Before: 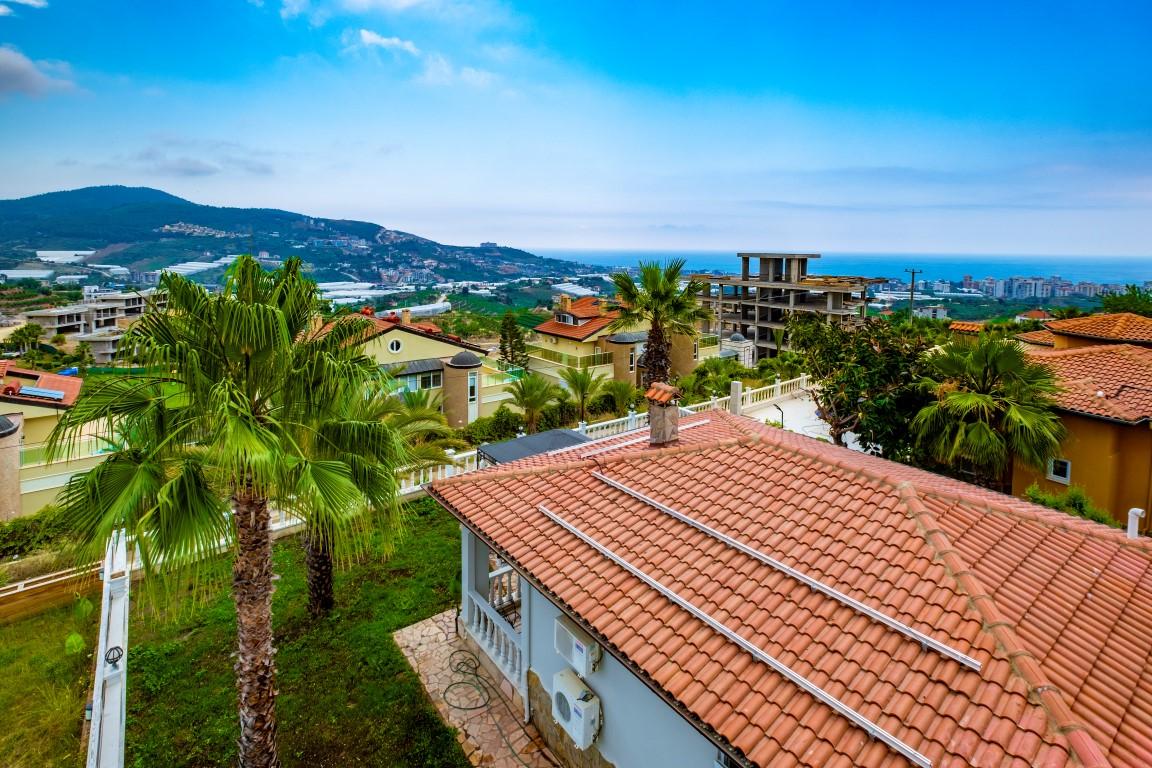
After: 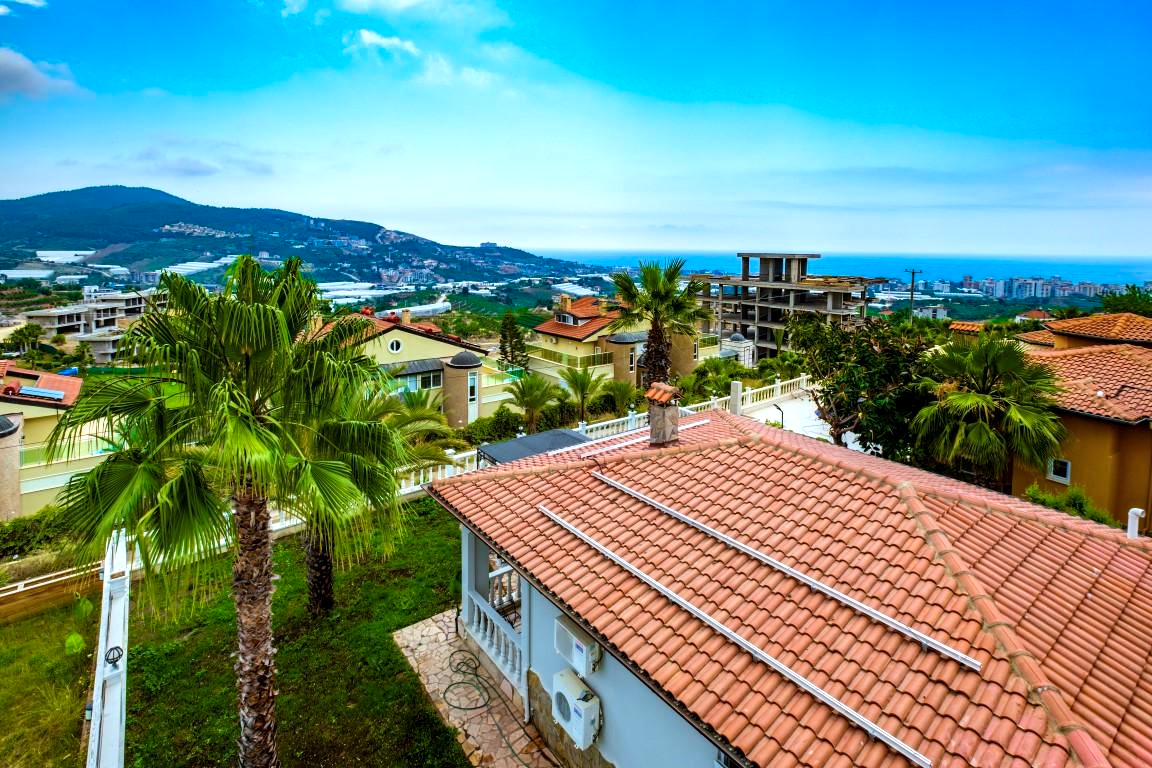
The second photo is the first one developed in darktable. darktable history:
tone equalizer: -8 EV -0.417 EV, -7 EV -0.389 EV, -6 EV -0.333 EV, -5 EV -0.222 EV, -3 EV 0.222 EV, -2 EV 0.333 EV, -1 EV 0.389 EV, +0 EV 0.417 EV, edges refinement/feathering 500, mask exposure compensation -1.57 EV, preserve details no
color calibration: output R [1.003, 0.027, -0.041, 0], output G [-0.018, 1.043, -0.038, 0], output B [0.071, -0.086, 1.017, 0], illuminant as shot in camera, x 0.359, y 0.362, temperature 4570.54 K
exposure: black level correction 0.001, compensate highlight preservation false
